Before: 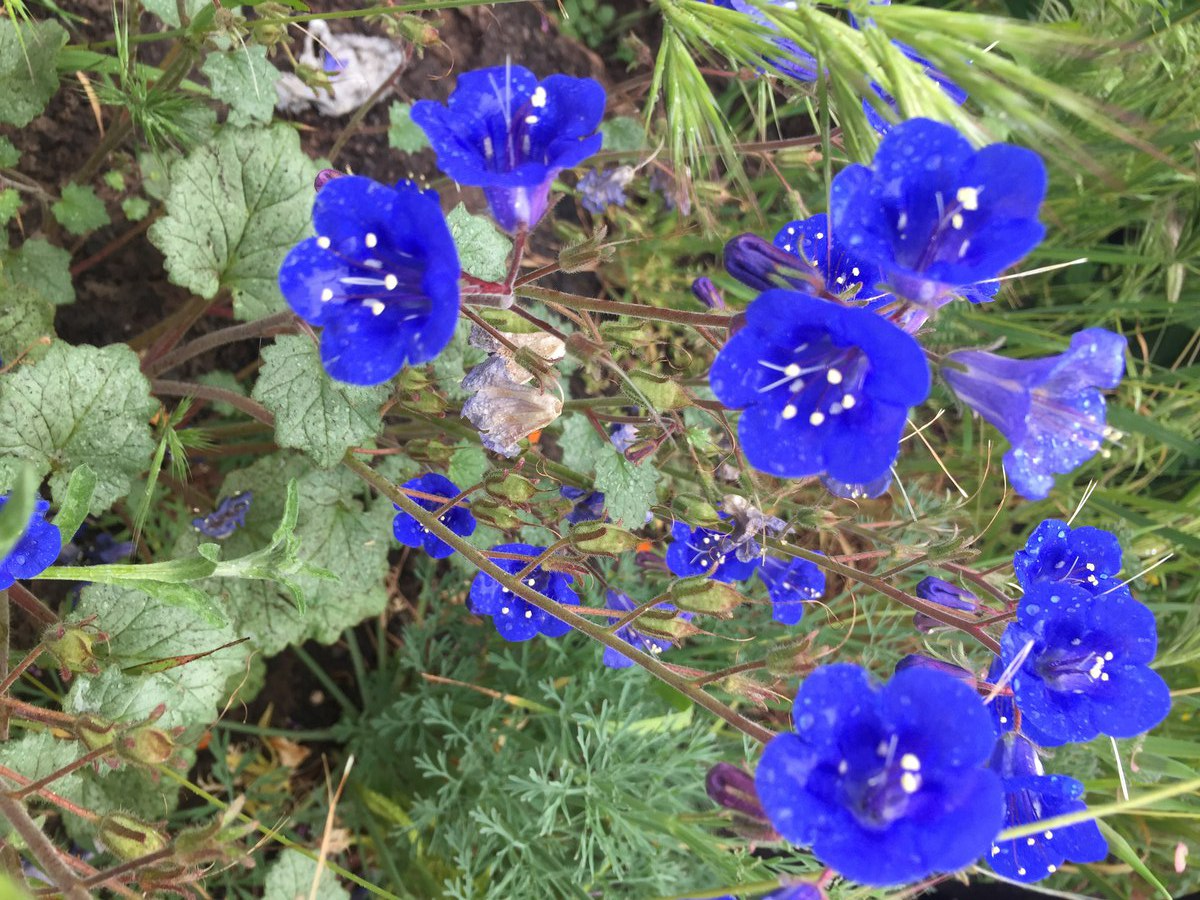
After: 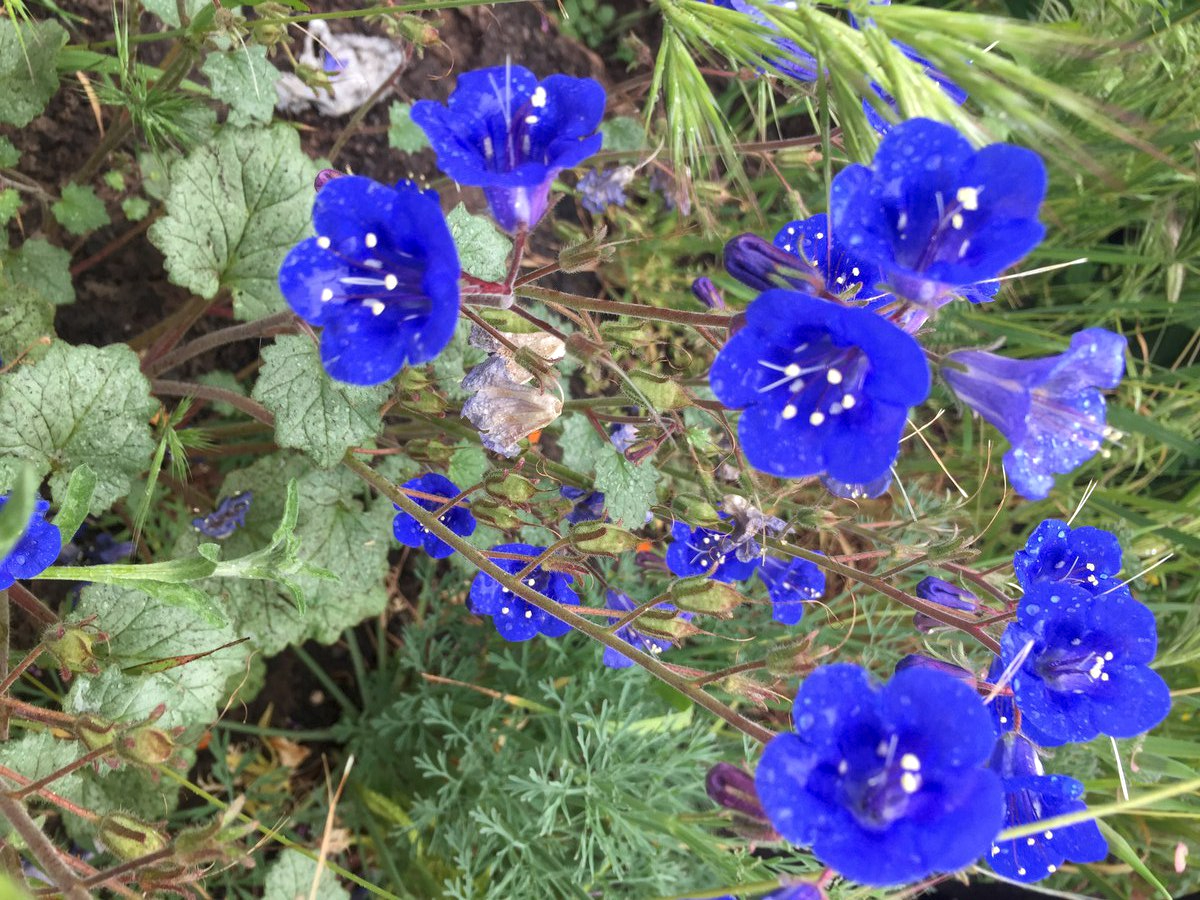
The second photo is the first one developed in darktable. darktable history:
color correction: highlights a* 0.063, highlights b* -0.884
local contrast: highlights 101%, shadows 99%, detail 119%, midtone range 0.2
